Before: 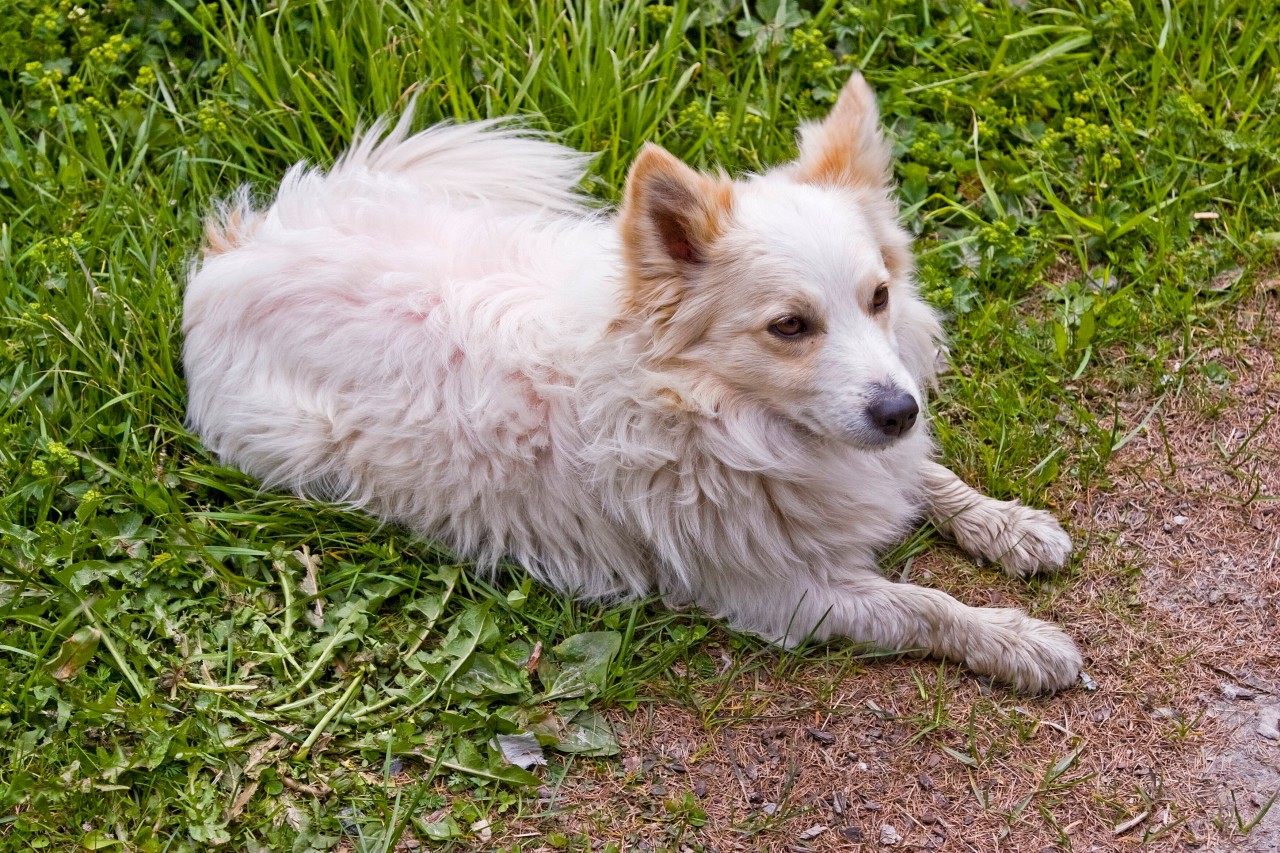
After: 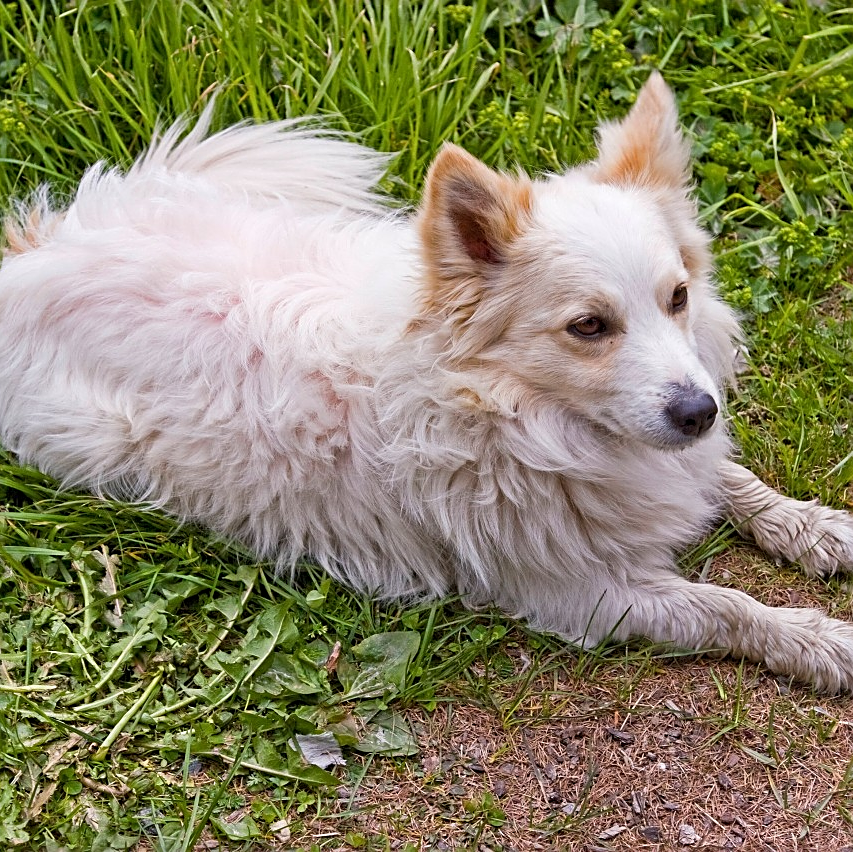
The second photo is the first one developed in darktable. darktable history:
sharpen: on, module defaults
crop and rotate: left 15.754%, right 17.579%
